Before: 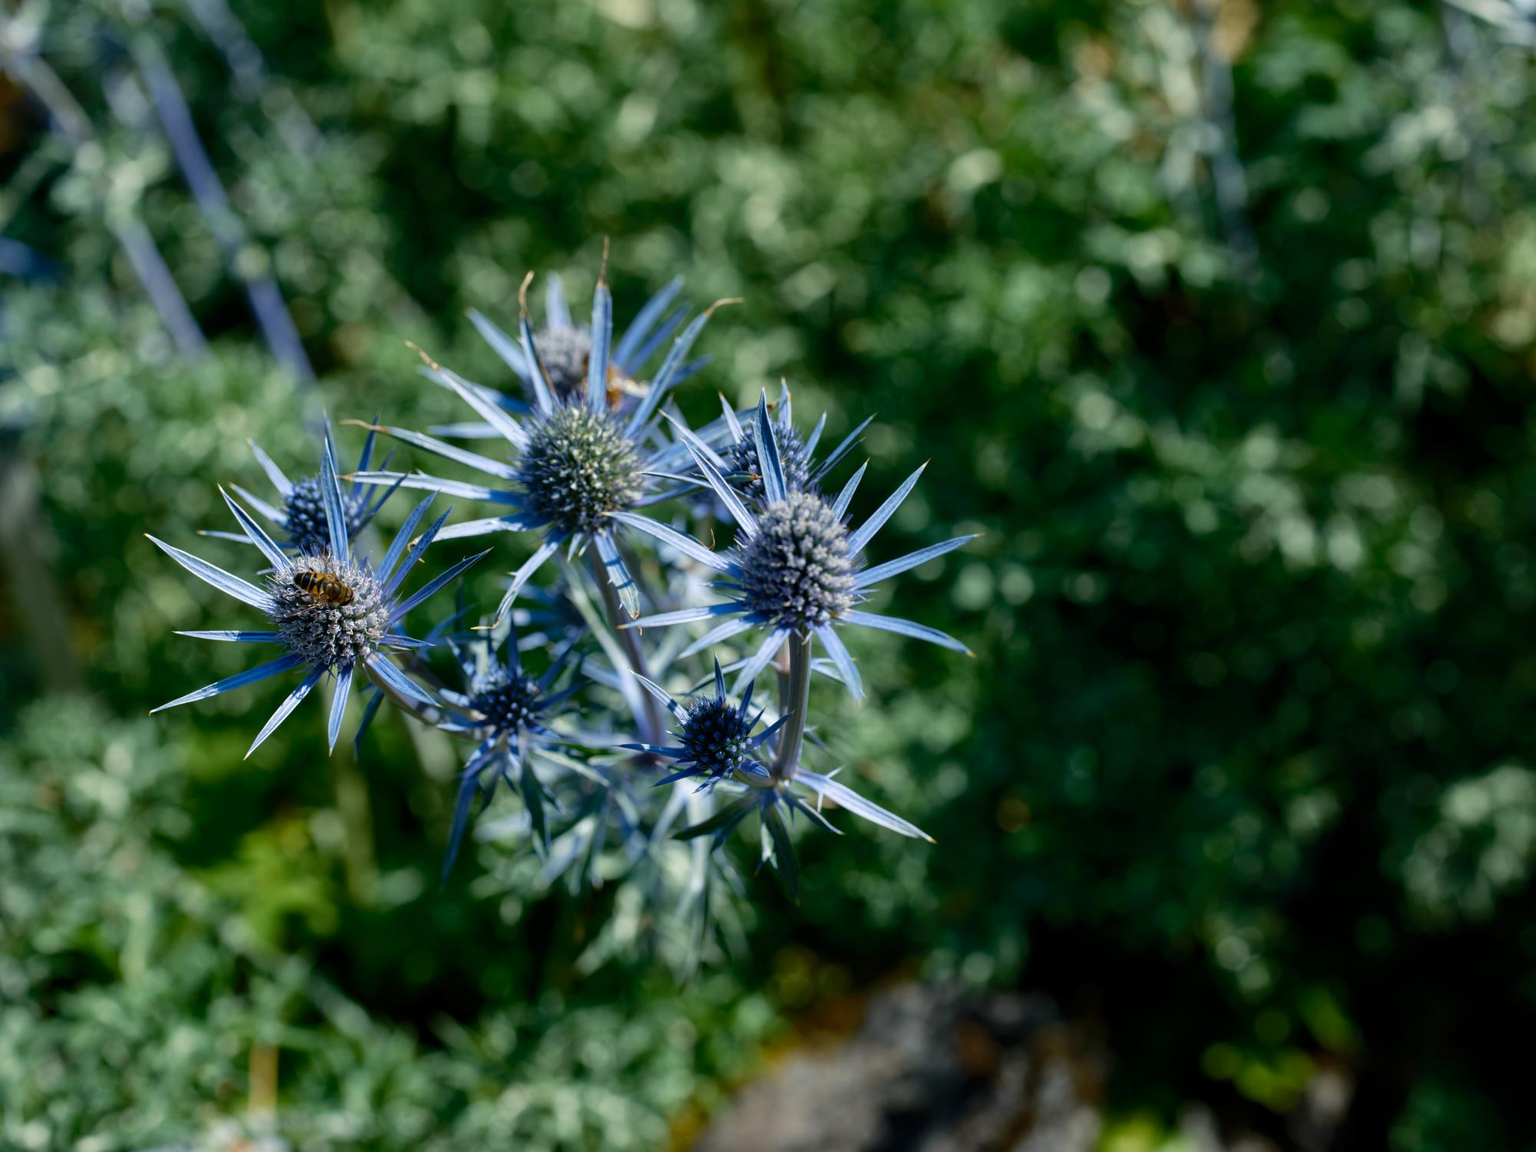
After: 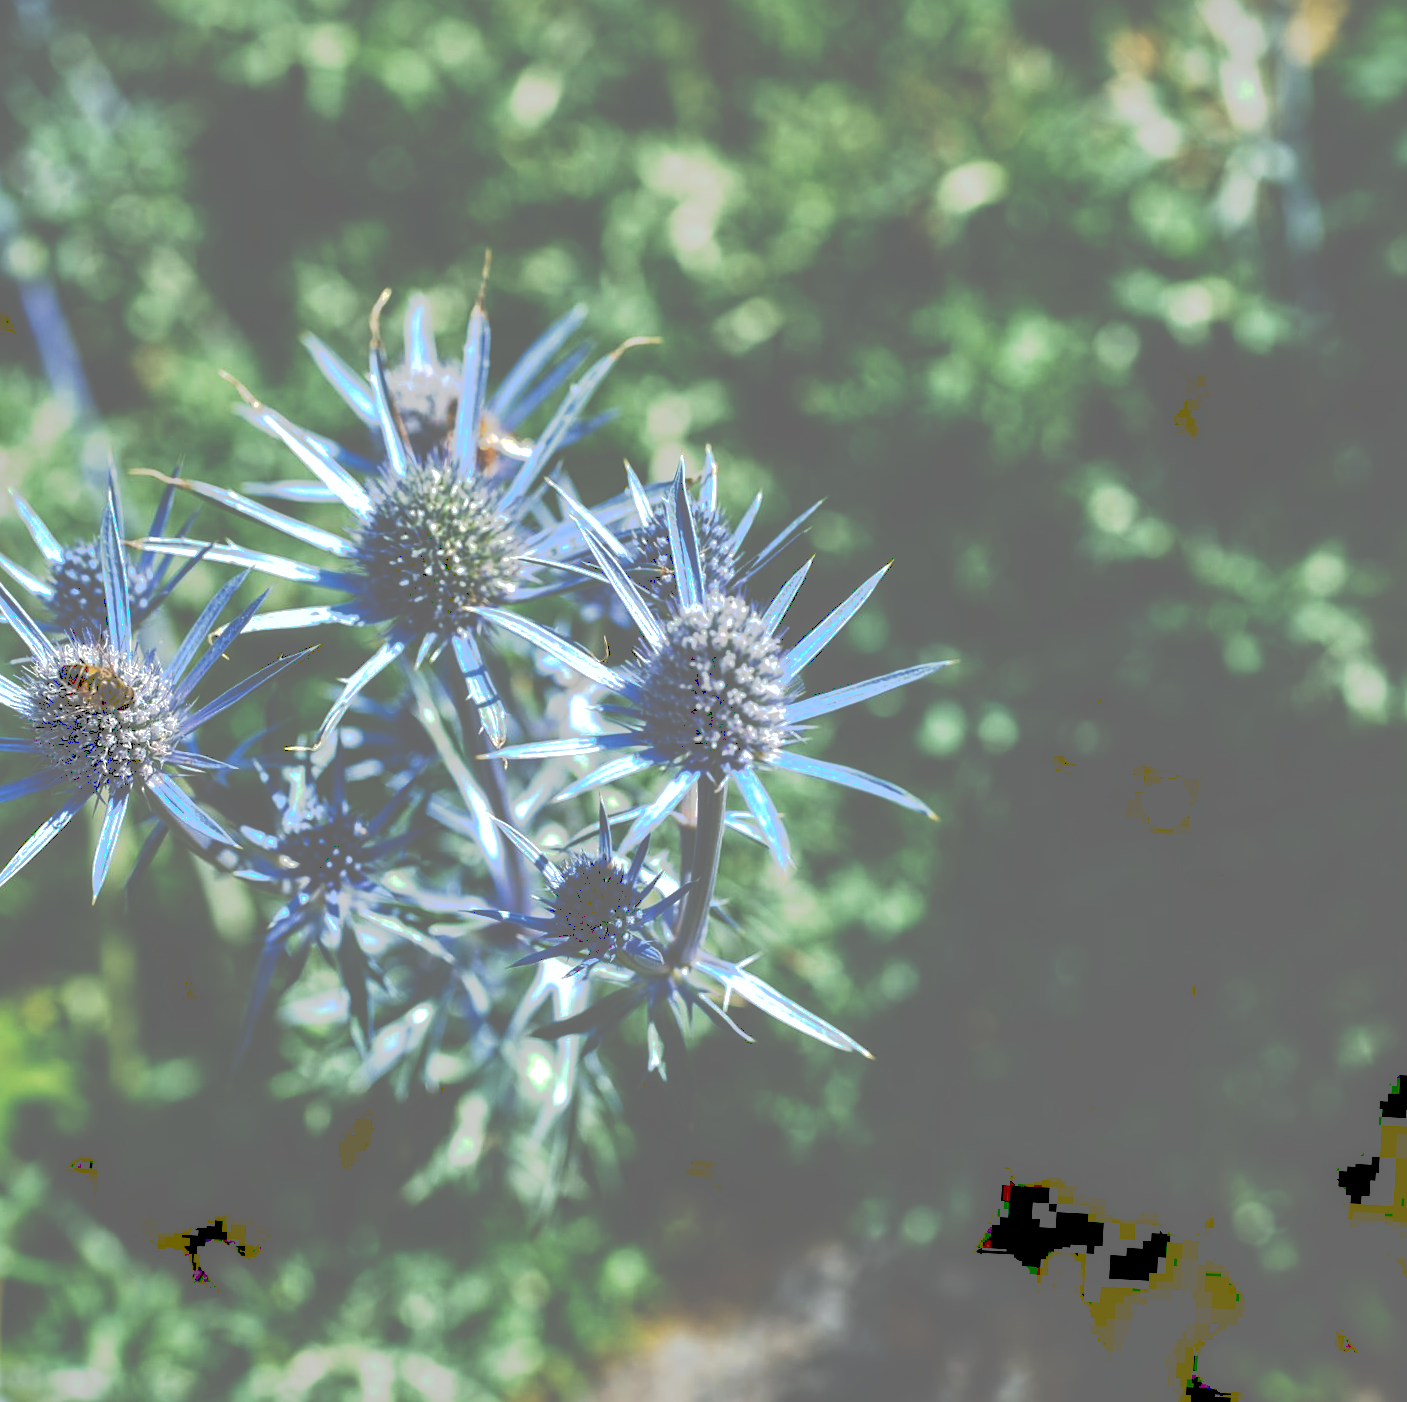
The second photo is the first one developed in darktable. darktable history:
exposure: exposure 0.722 EV, compensate exposure bias true, compensate highlight preservation false
crop and rotate: angle -3.04°, left 13.951%, top 0.036%, right 10.788%, bottom 0.015%
shadows and highlights: on, module defaults
sharpen: radius 1.508, amount 0.409, threshold 1.56
color correction: highlights a* 0.072, highlights b* -0.388
local contrast: on, module defaults
tone curve: curves: ch0 [(0, 0) (0.003, 0.437) (0.011, 0.438) (0.025, 0.441) (0.044, 0.441) (0.069, 0.441) (0.1, 0.444) (0.136, 0.447) (0.177, 0.452) (0.224, 0.457) (0.277, 0.466) (0.335, 0.485) (0.399, 0.514) (0.468, 0.558) (0.543, 0.616) (0.623, 0.686) (0.709, 0.76) (0.801, 0.803) (0.898, 0.825) (1, 1)], preserve colors none
